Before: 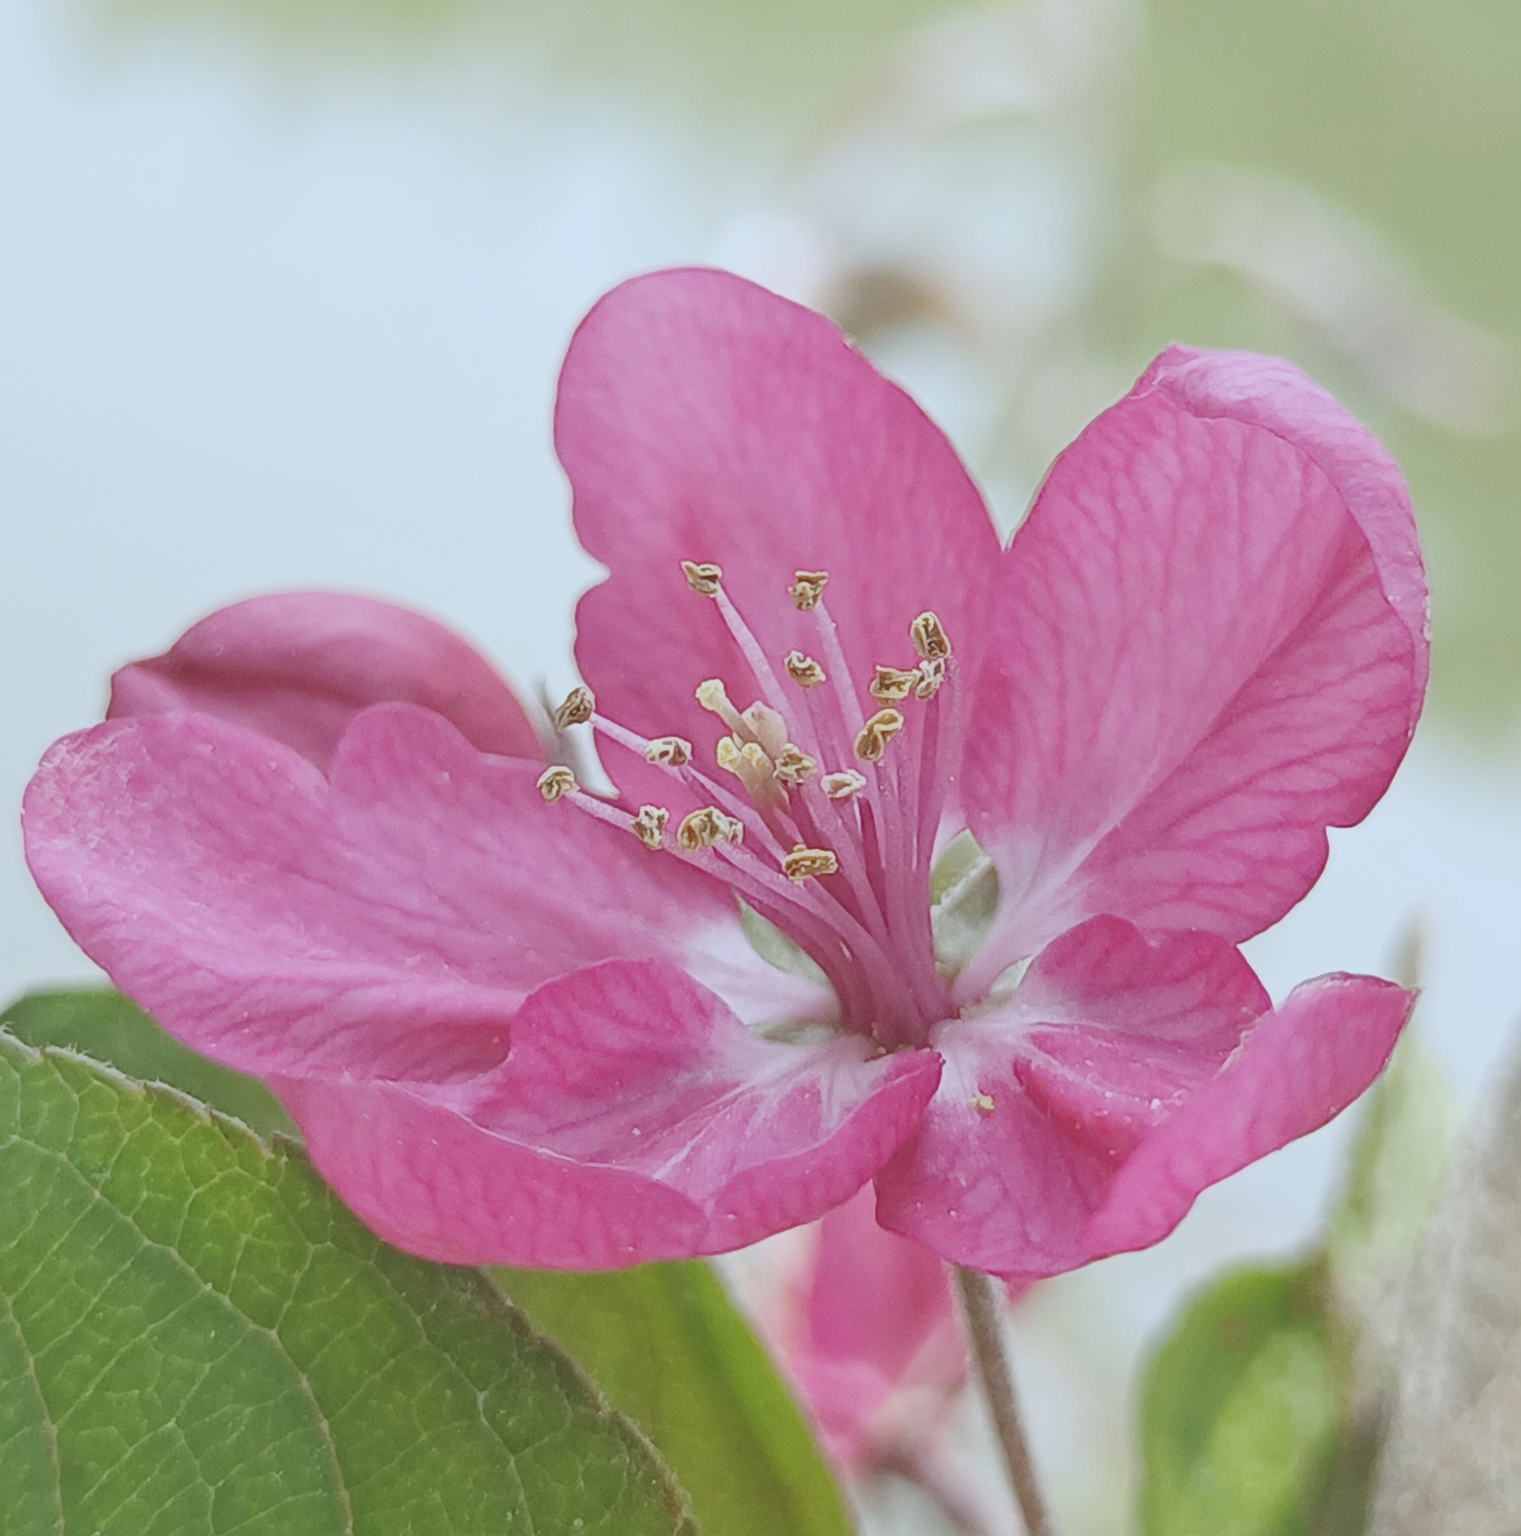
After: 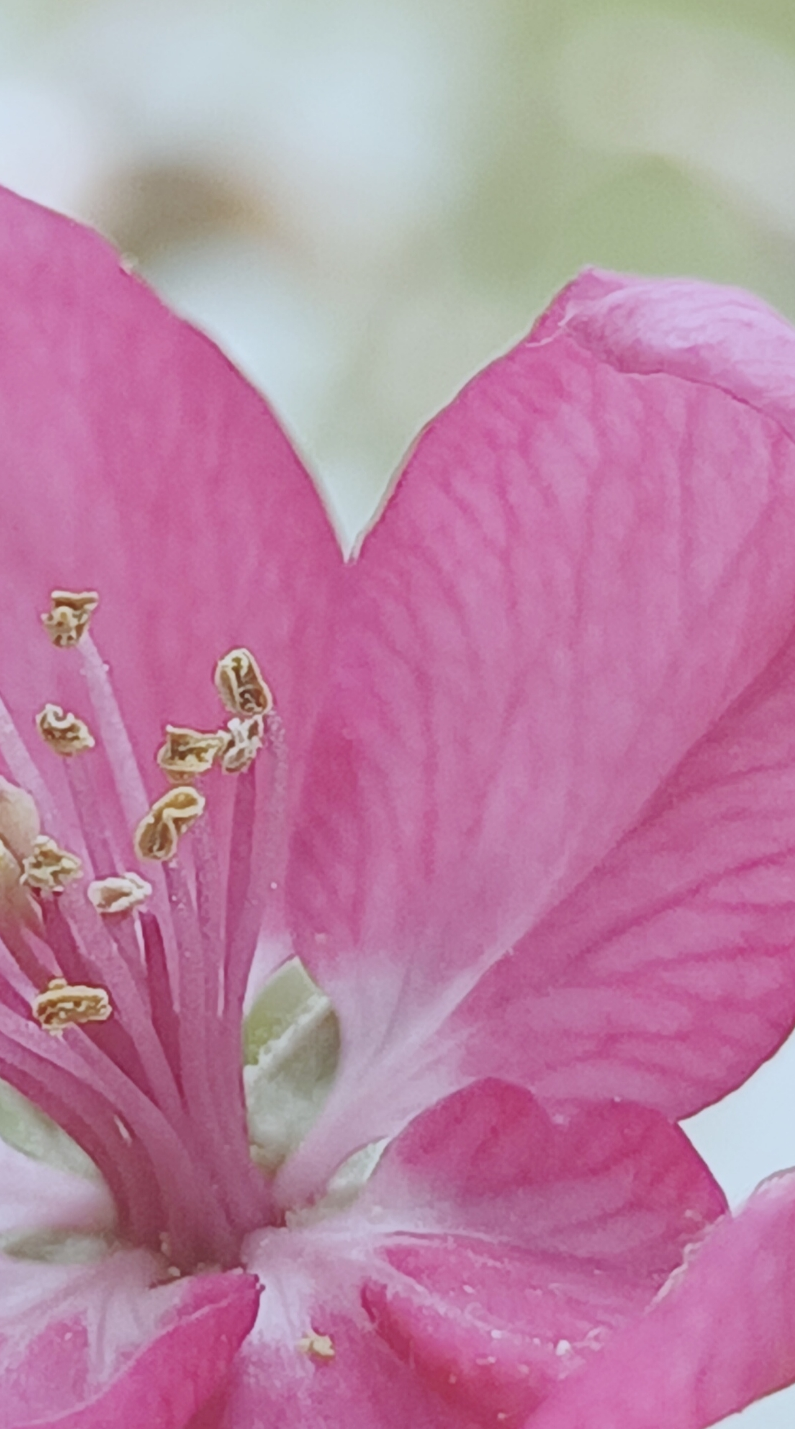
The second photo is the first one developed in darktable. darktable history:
crop and rotate: left 49.92%, top 10.108%, right 13.266%, bottom 24.332%
local contrast: mode bilateral grid, contrast 21, coarseness 51, detail 102%, midtone range 0.2
